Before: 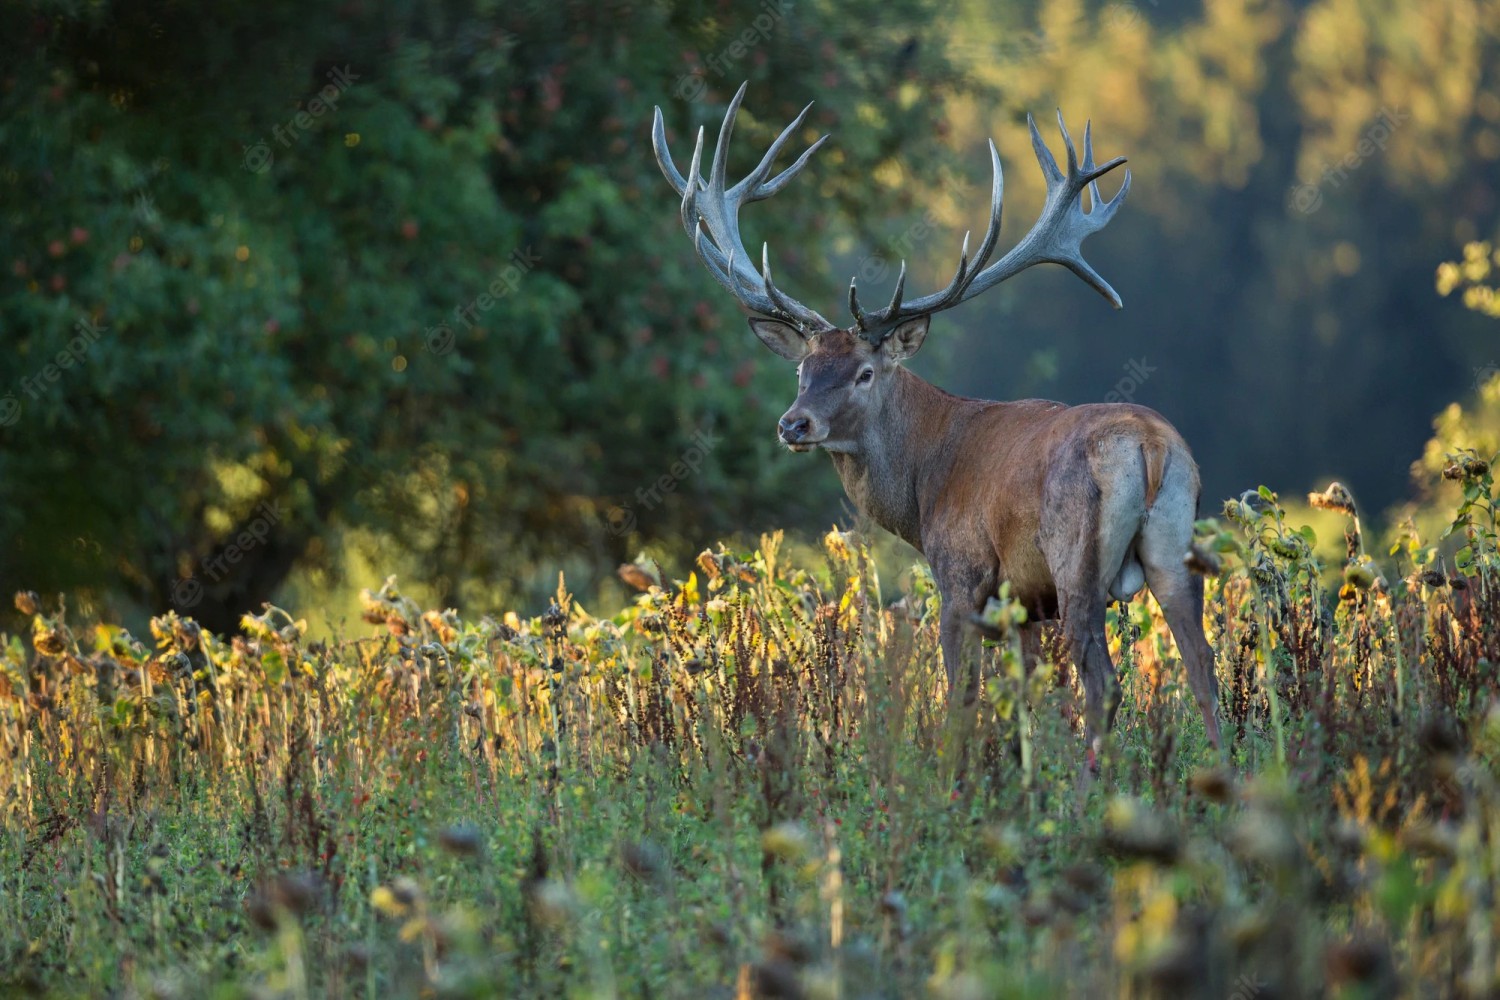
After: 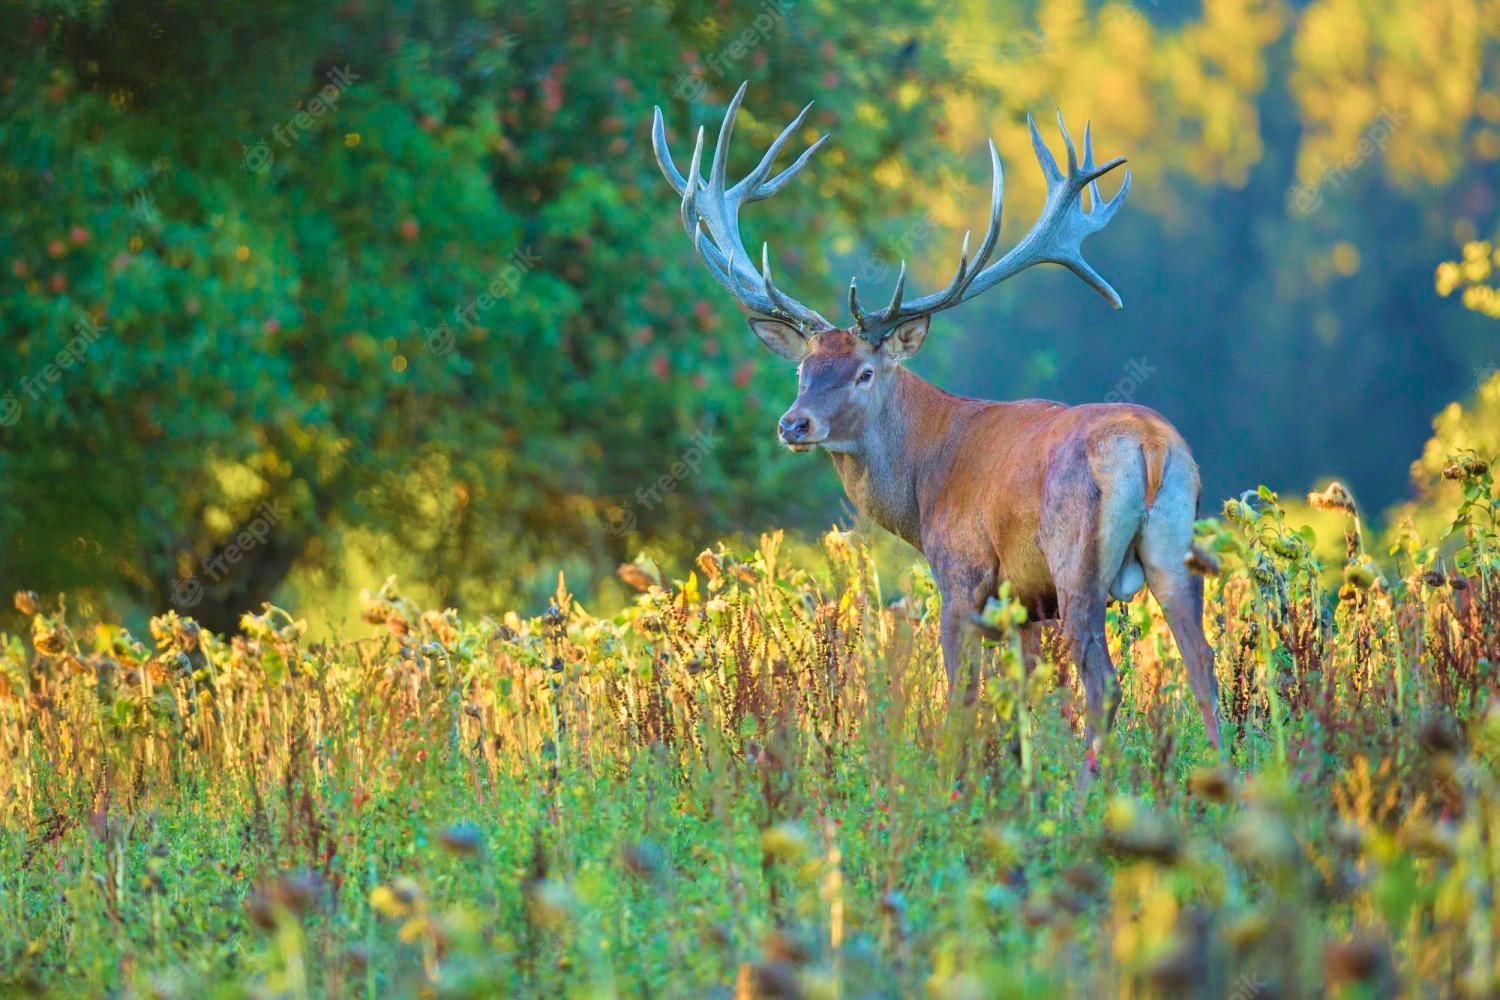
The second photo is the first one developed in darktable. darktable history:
contrast brightness saturation: contrast 0.1, brightness 0.3, saturation 0.14
exposure: compensate exposure bias true, compensate highlight preservation false
velvia: strength 67.07%, mid-tones bias 0.972
color balance rgb: perceptual saturation grading › global saturation 20%, perceptual saturation grading › highlights -25%, perceptual saturation grading › shadows 25%
